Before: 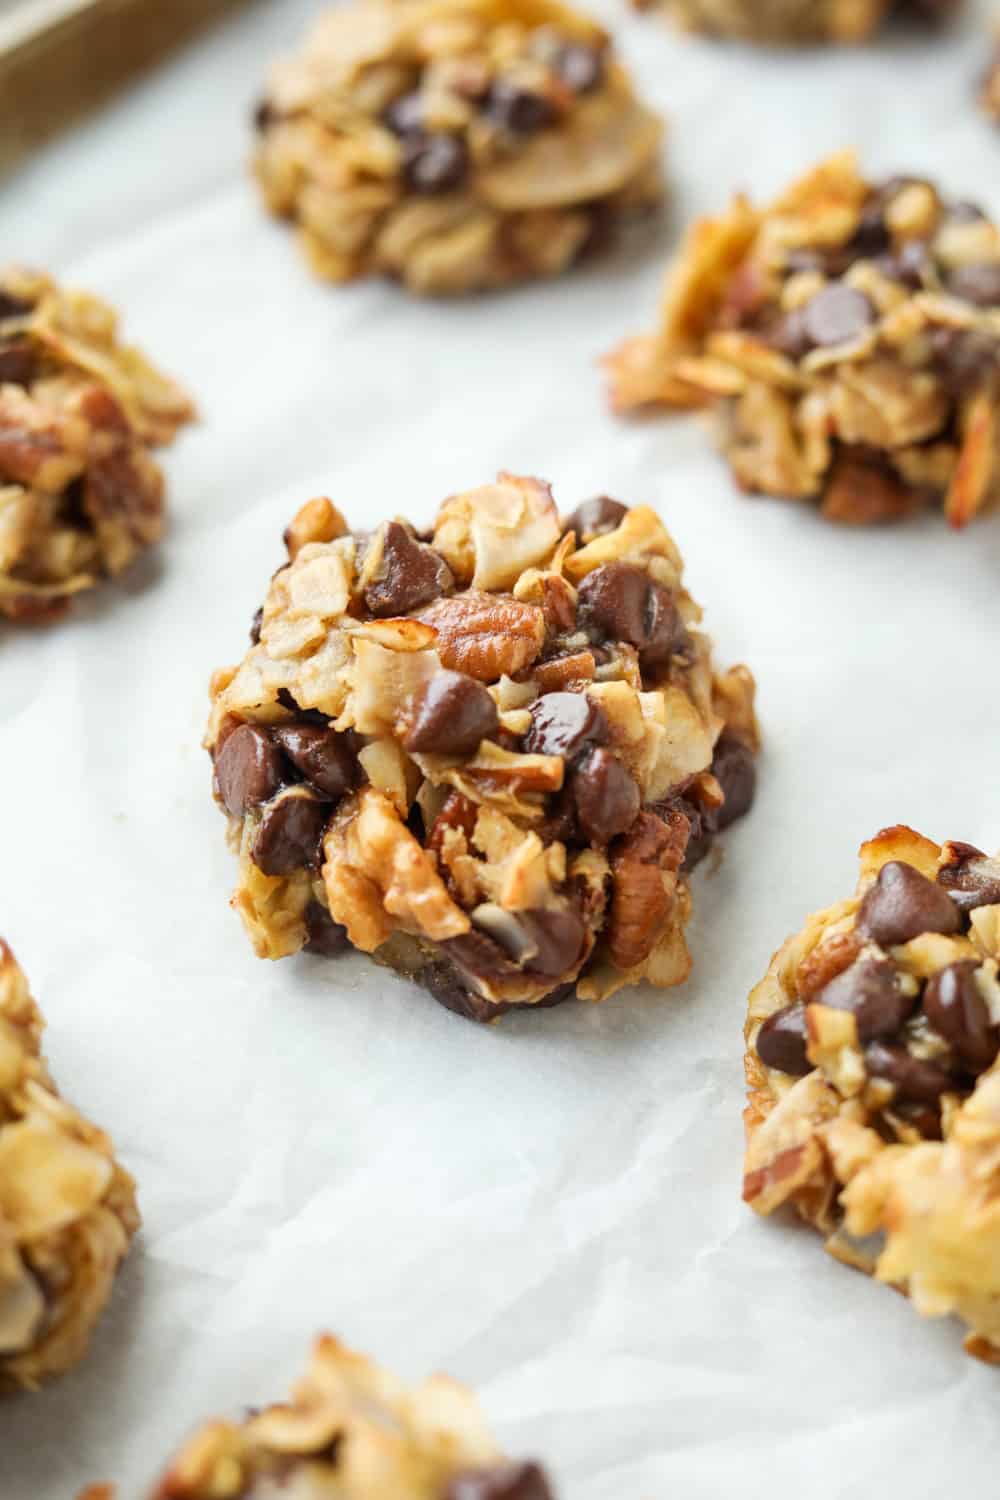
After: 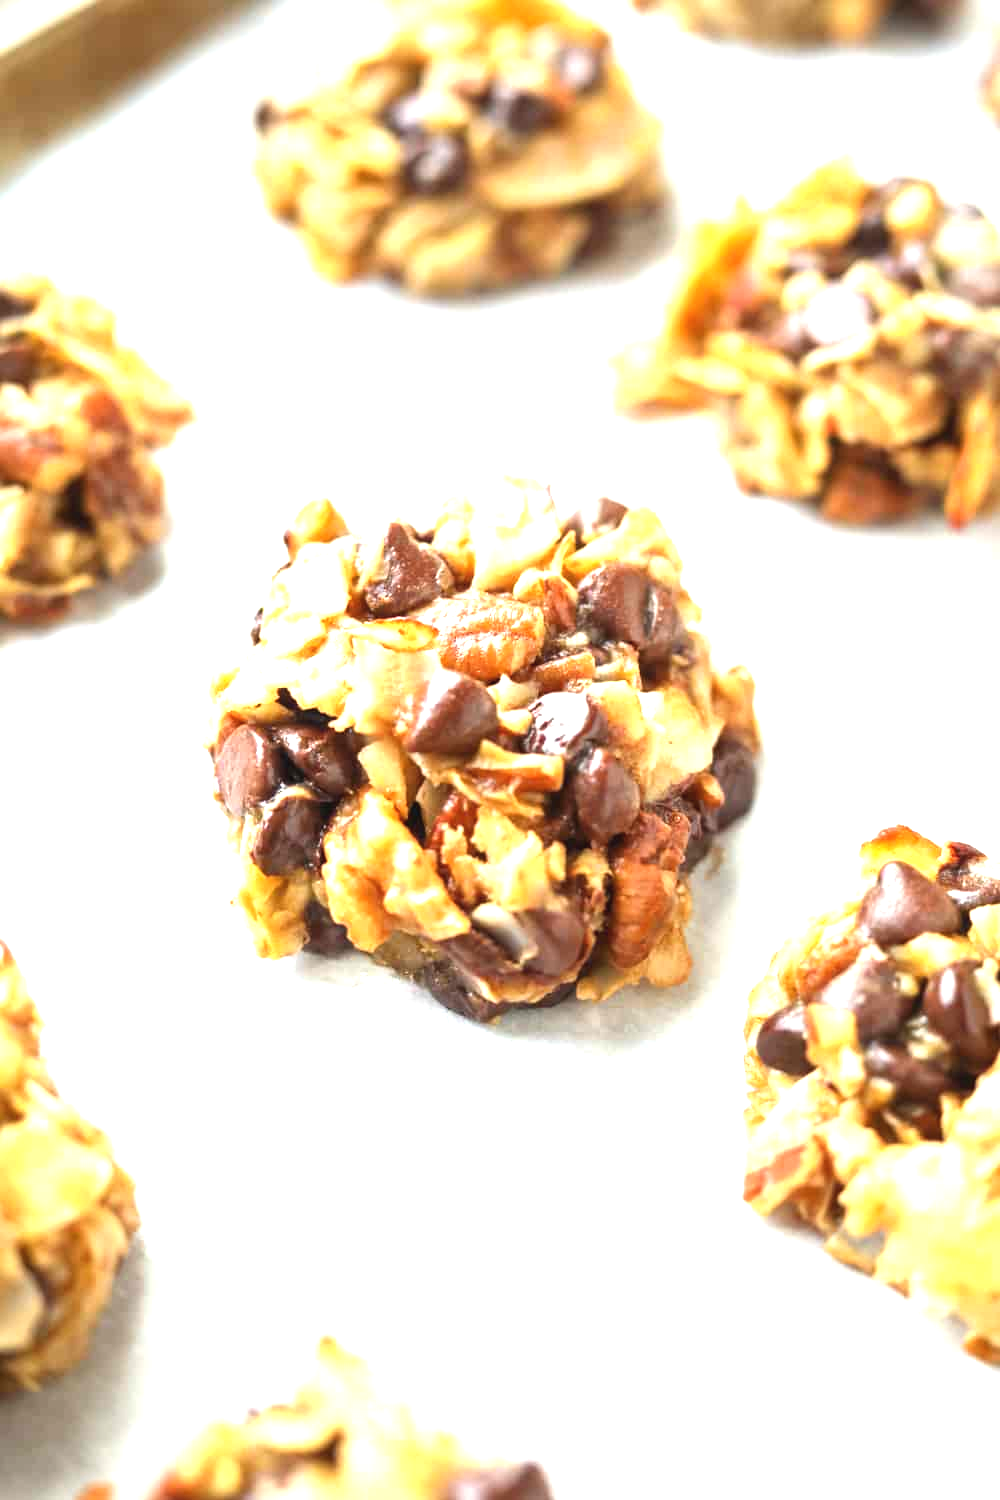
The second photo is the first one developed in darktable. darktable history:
exposure: black level correction -0.002, exposure 1.358 EV, compensate highlight preservation false
